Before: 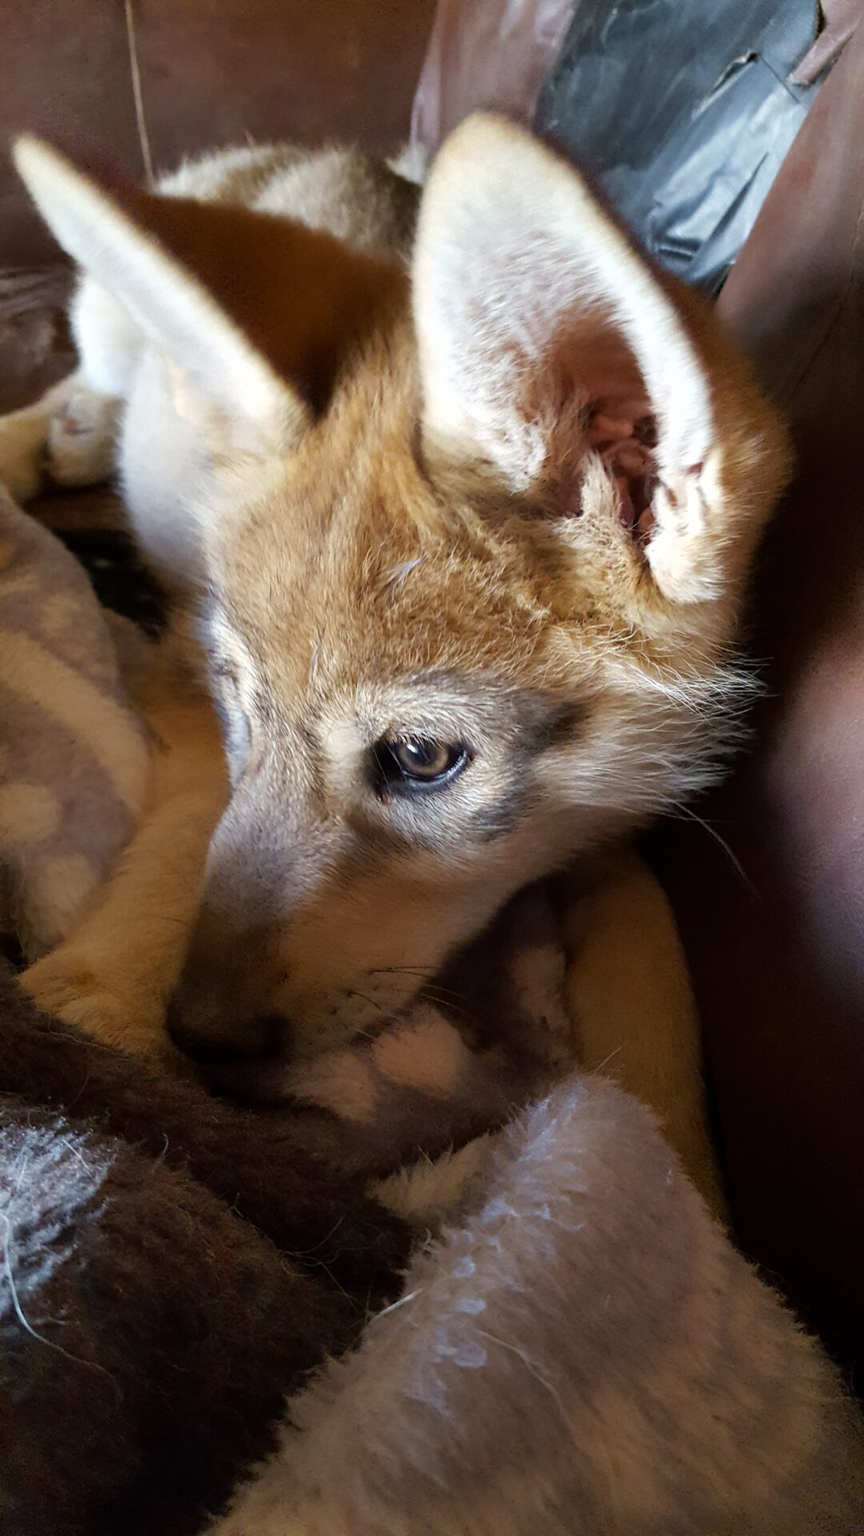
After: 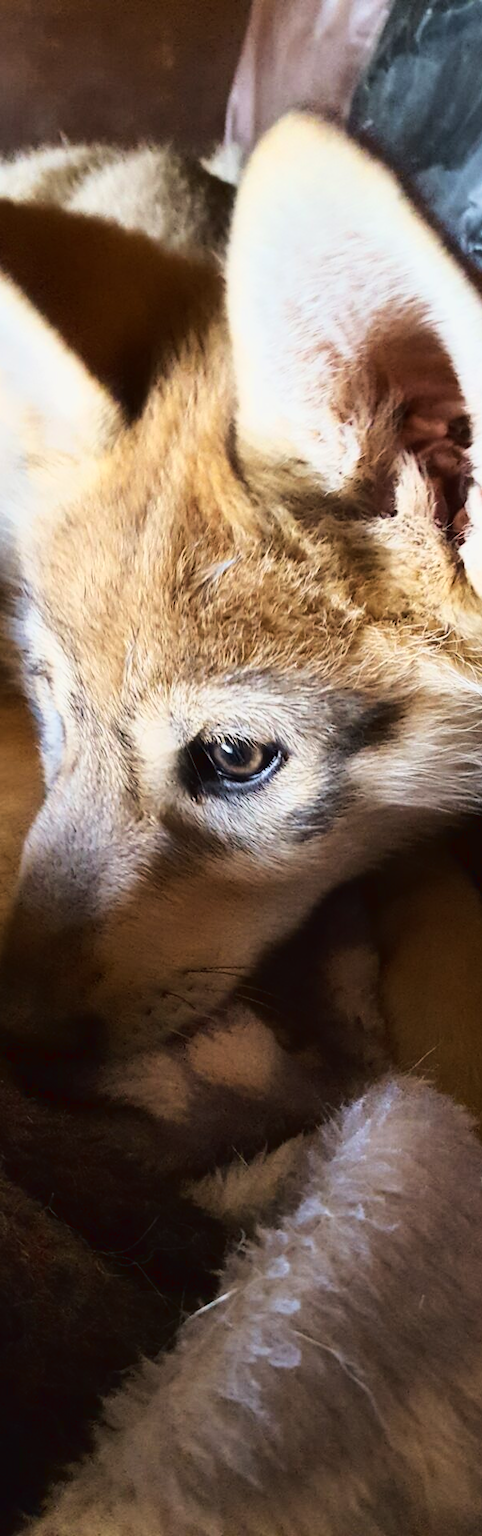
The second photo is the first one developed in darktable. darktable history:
tone equalizer: -7 EV 0.133 EV, mask exposure compensation -0.5 EV
tone curve: curves: ch0 [(0.003, 0.023) (0.071, 0.052) (0.236, 0.197) (0.466, 0.557) (0.625, 0.761) (0.783, 0.9) (0.994, 0.968)]; ch1 [(0, 0) (0.262, 0.227) (0.417, 0.386) (0.469, 0.467) (0.502, 0.498) (0.528, 0.53) (0.573, 0.579) (0.605, 0.621) (0.644, 0.671) (0.686, 0.728) (0.994, 0.987)]; ch2 [(0, 0) (0.262, 0.188) (0.385, 0.353) (0.427, 0.424) (0.495, 0.493) (0.515, 0.54) (0.547, 0.561) (0.589, 0.613) (0.644, 0.748) (1, 1)]
crop: left 21.492%, right 22.598%
